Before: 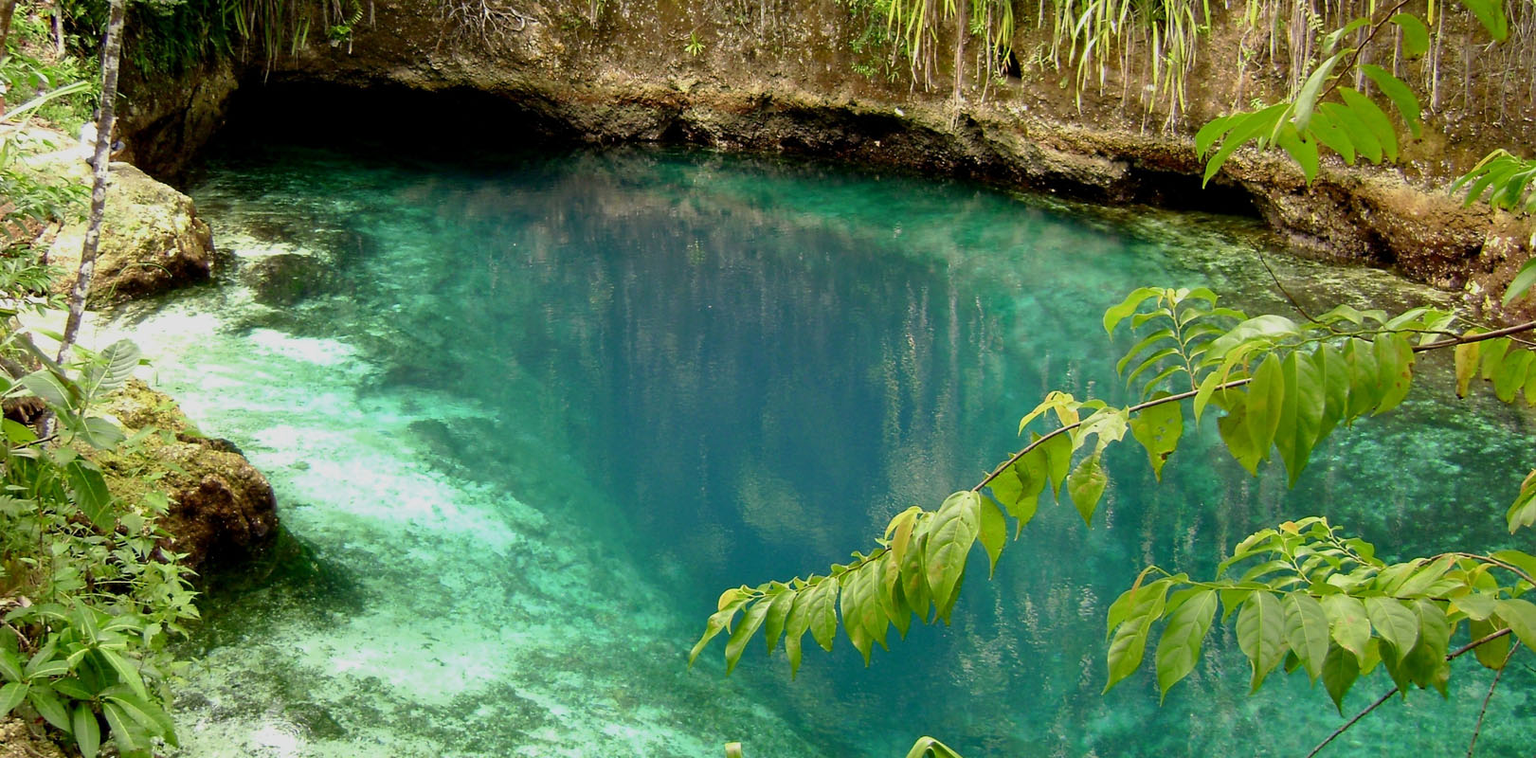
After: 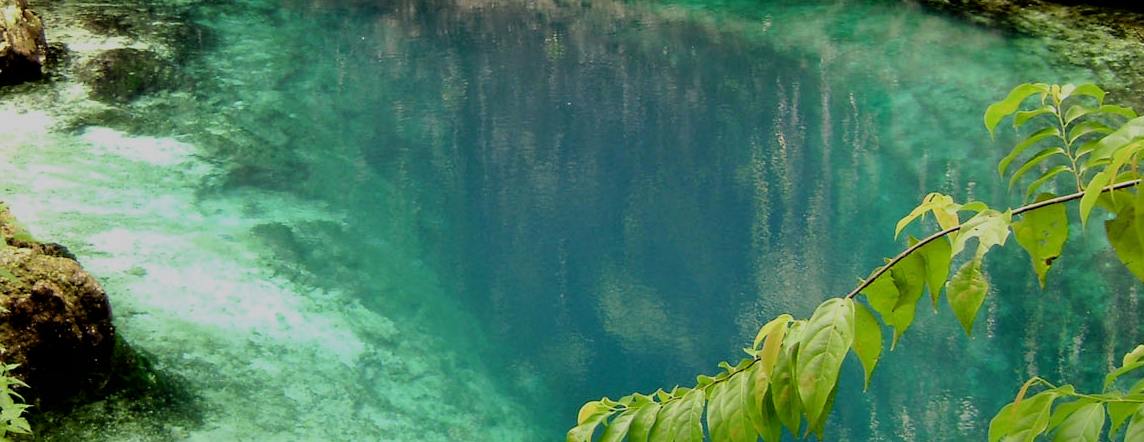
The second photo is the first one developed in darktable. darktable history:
crop: left 11.123%, top 27.61%, right 18.3%, bottom 17.034%
filmic rgb: black relative exposure -5 EV, hardness 2.88, contrast 1.1
rotate and perspective: crop left 0, crop top 0
